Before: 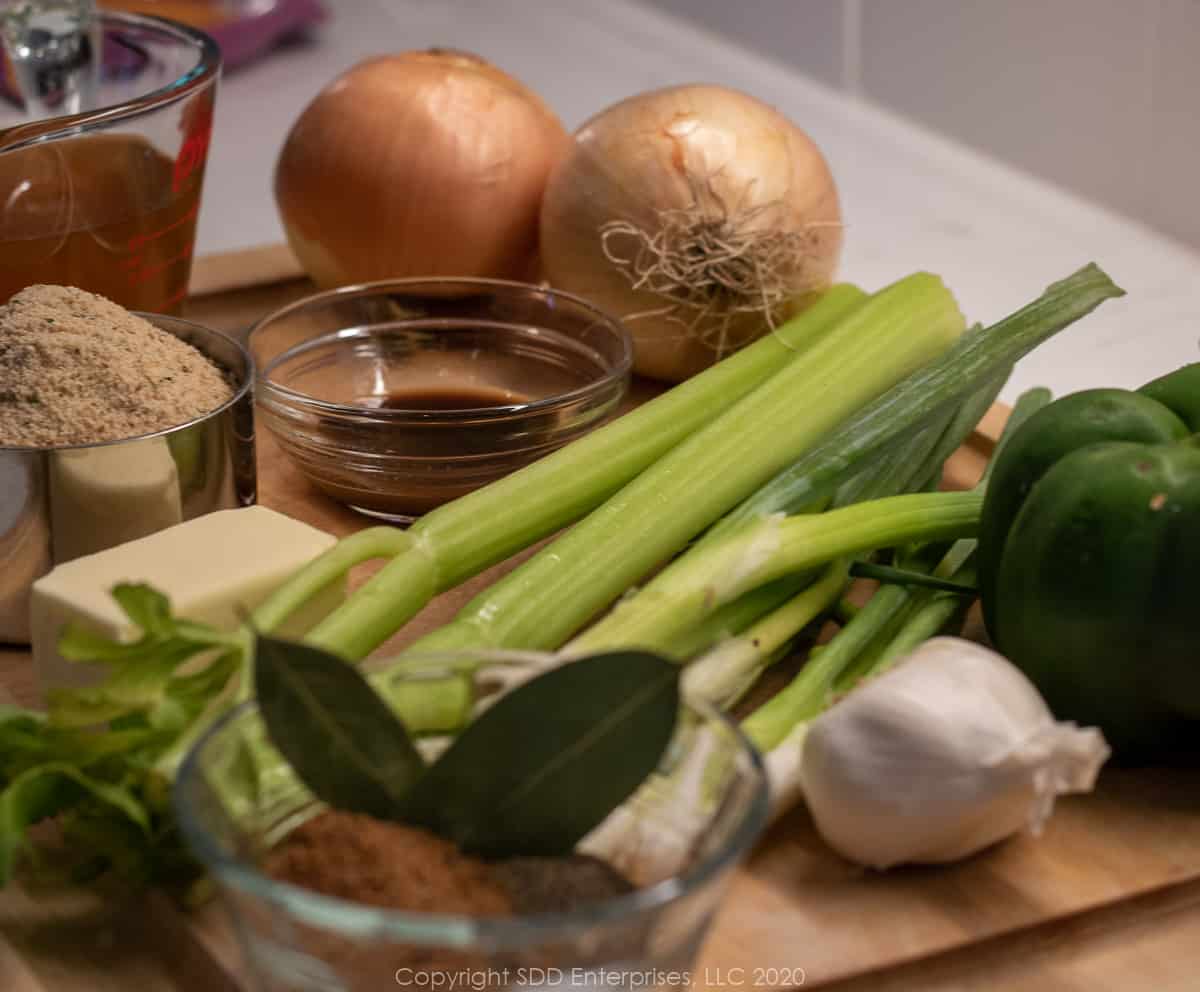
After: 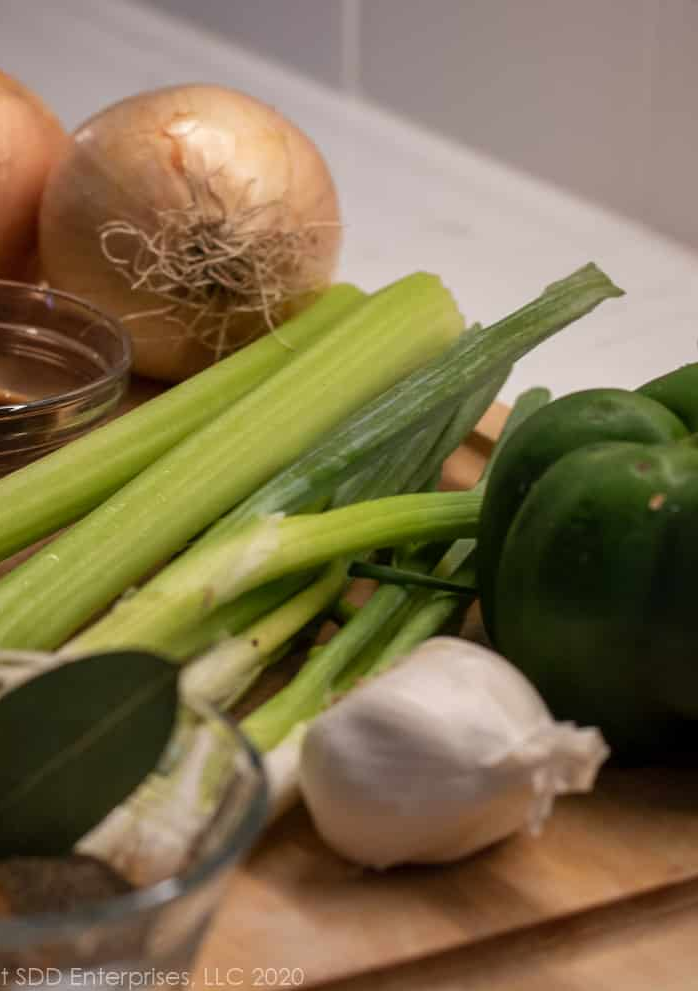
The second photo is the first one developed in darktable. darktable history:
crop: left 41.799%
